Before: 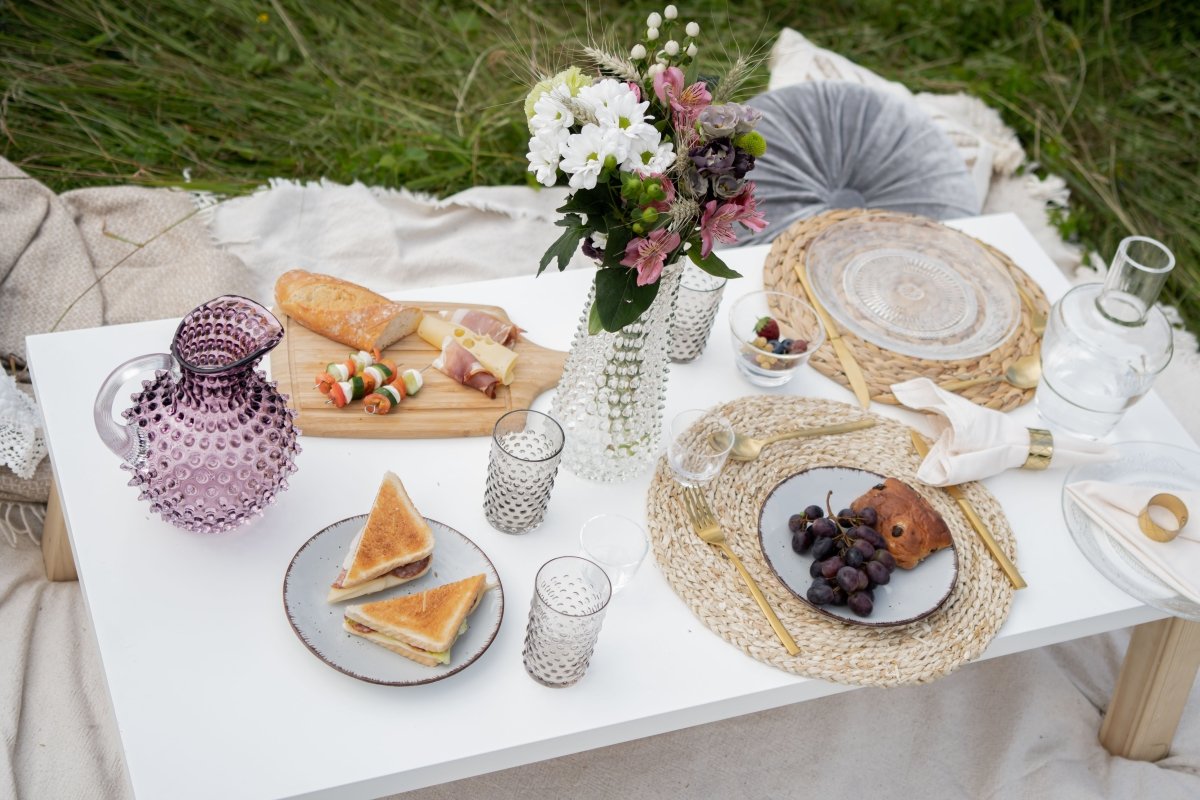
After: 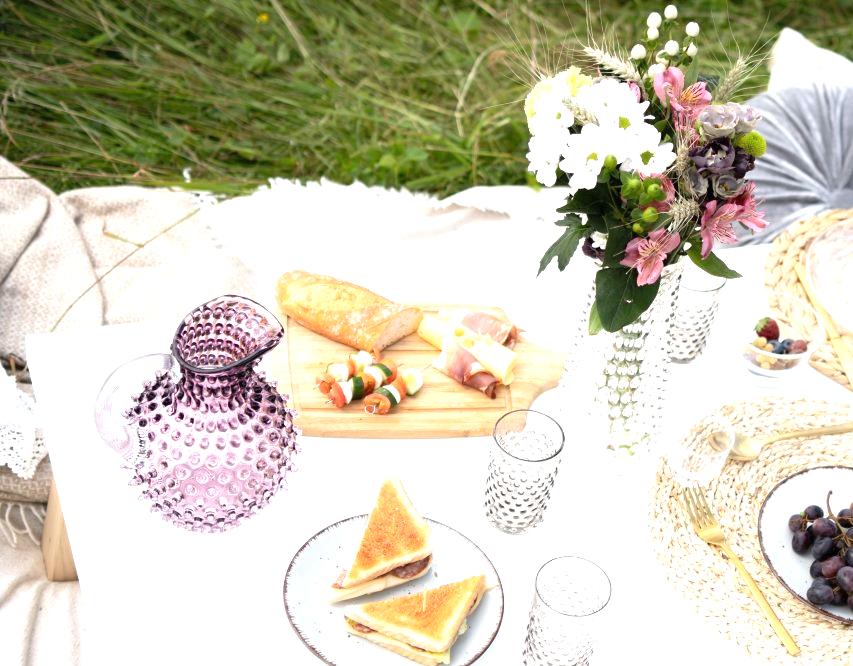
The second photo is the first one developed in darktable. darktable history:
exposure: black level correction 0, exposure 1.1 EV, compensate exposure bias true, compensate highlight preservation false
crop: right 28.885%, bottom 16.626%
